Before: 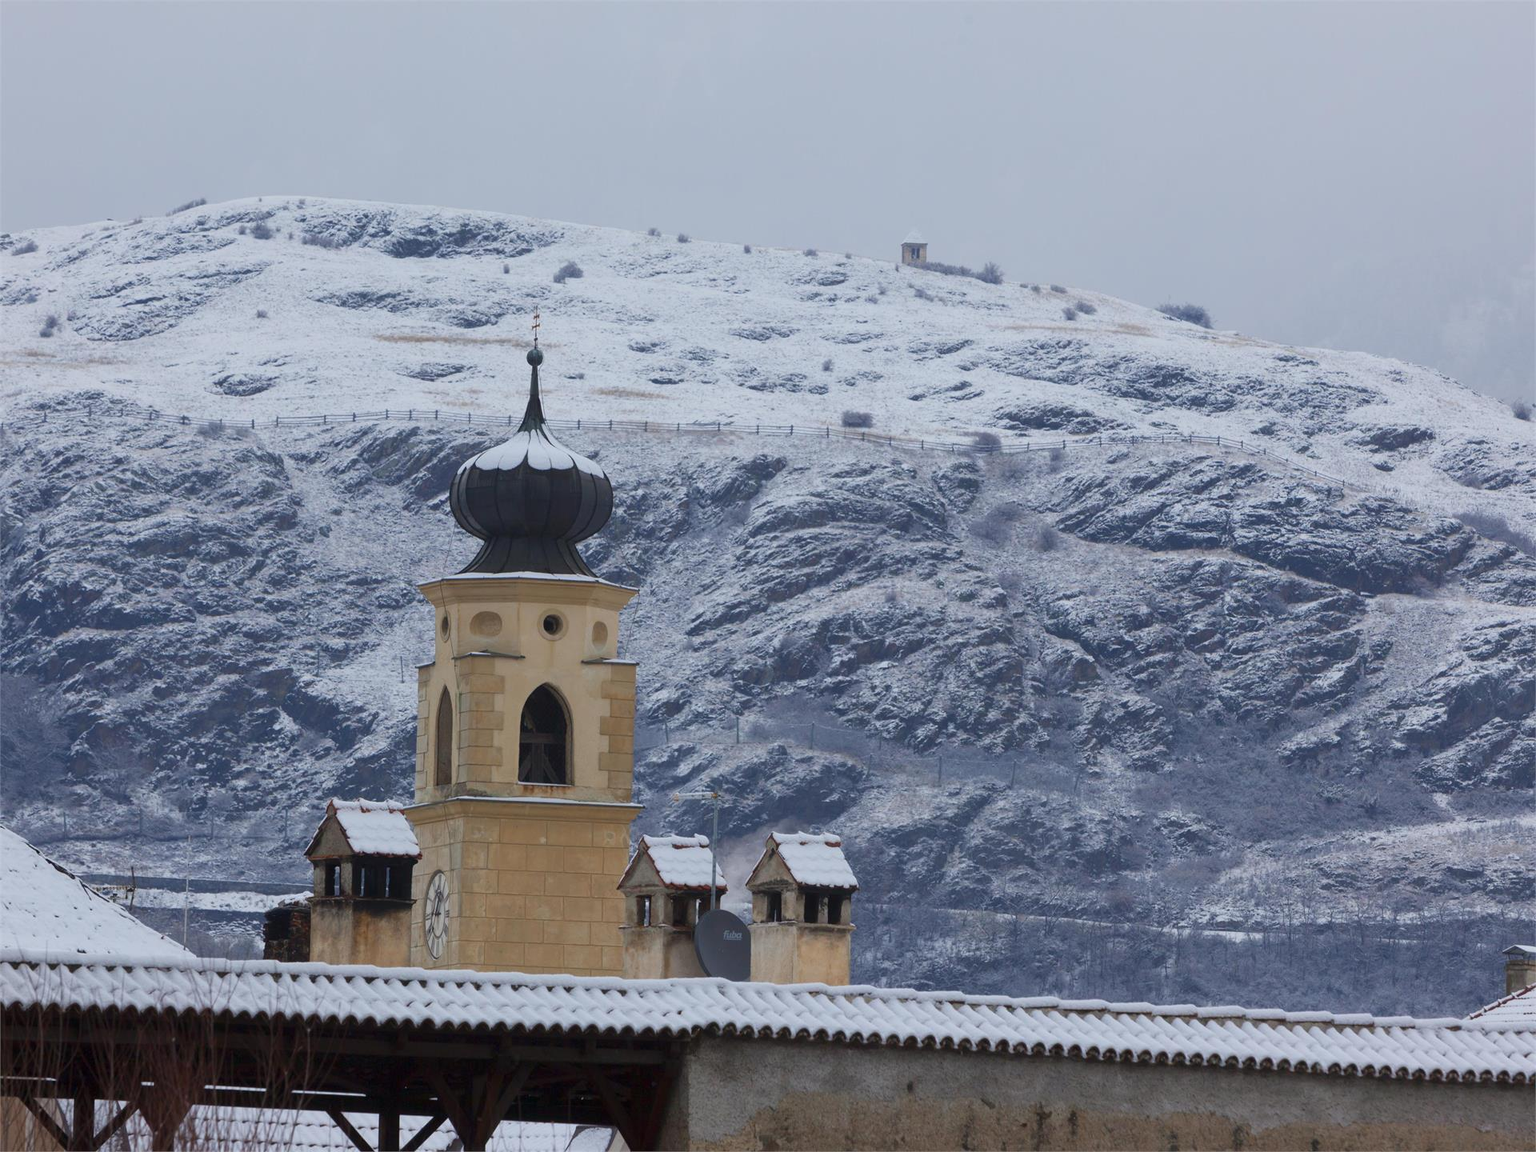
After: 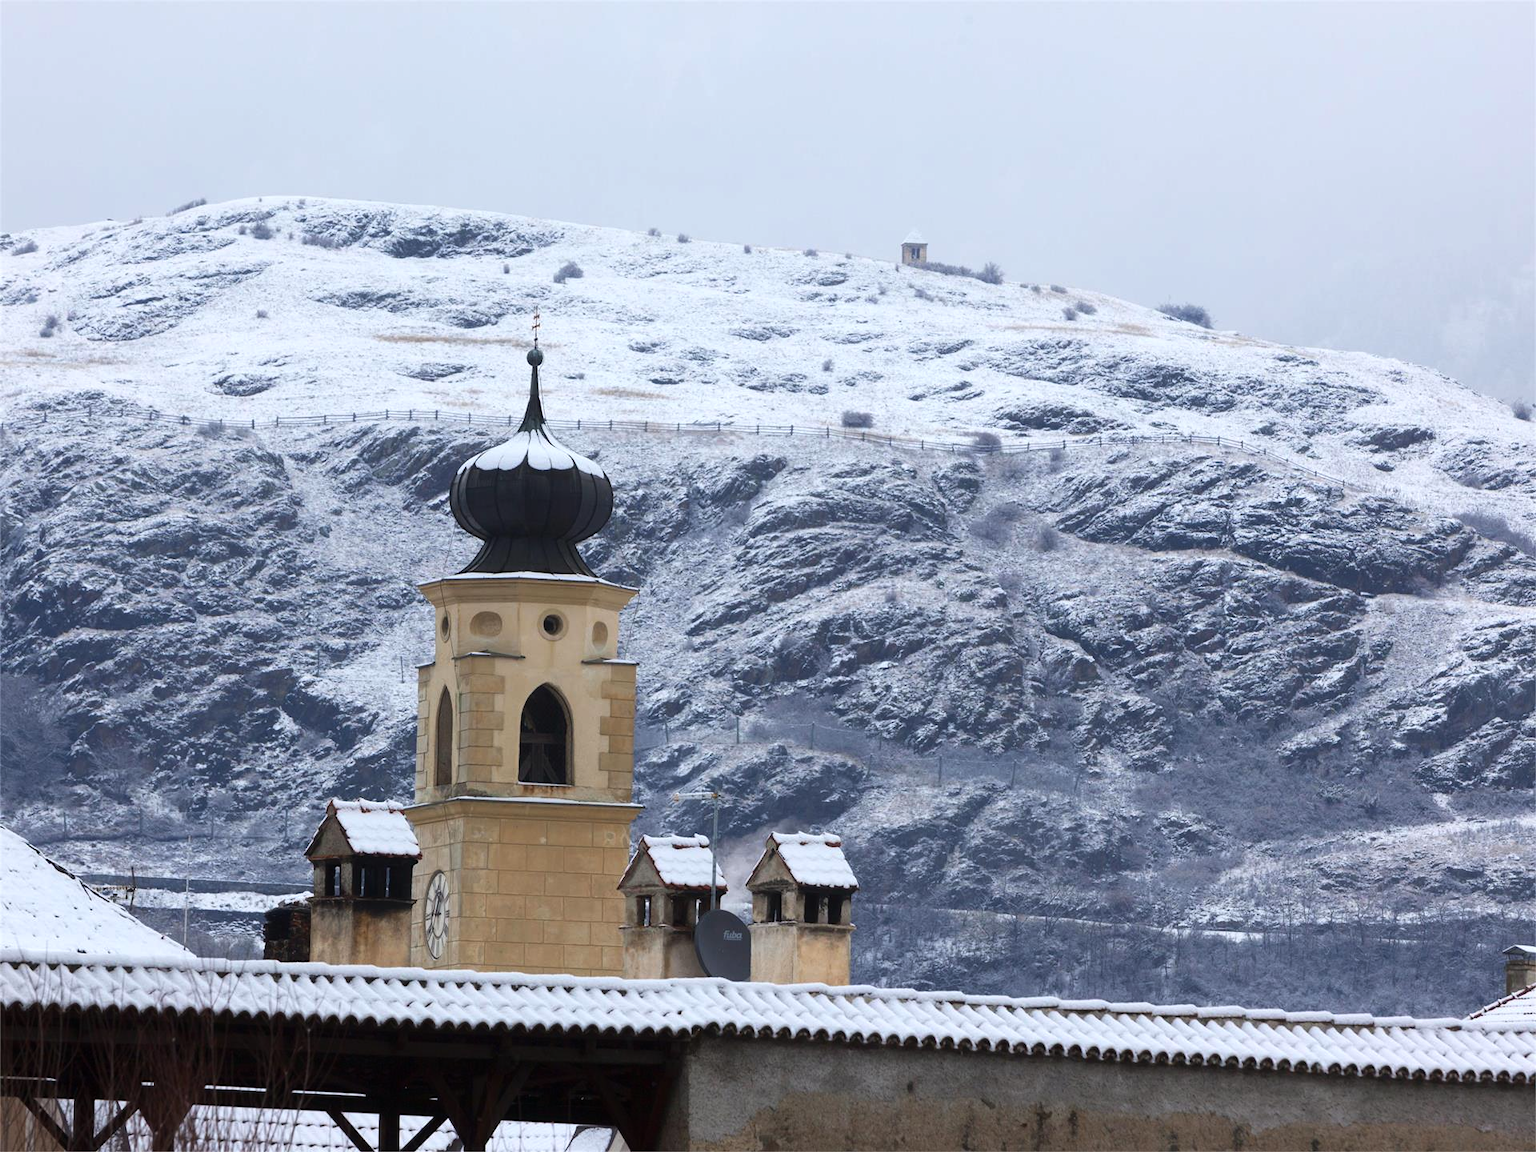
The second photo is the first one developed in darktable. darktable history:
tone equalizer: -8 EV -0.737 EV, -7 EV -0.738 EV, -6 EV -0.603 EV, -5 EV -0.408 EV, -3 EV 0.389 EV, -2 EV 0.6 EV, -1 EV 0.694 EV, +0 EV 0.731 EV, edges refinement/feathering 500, mask exposure compensation -1.57 EV, preserve details guided filter
